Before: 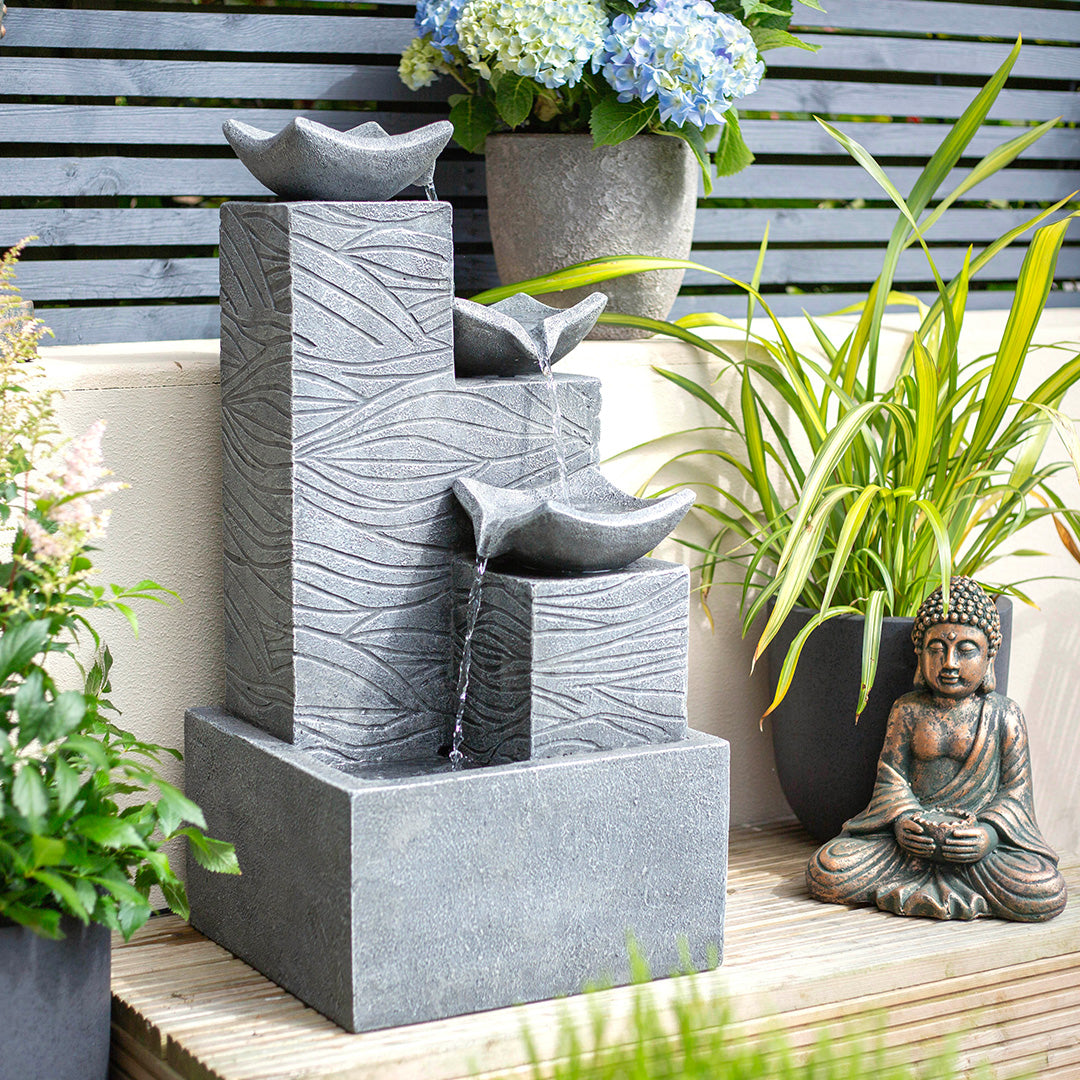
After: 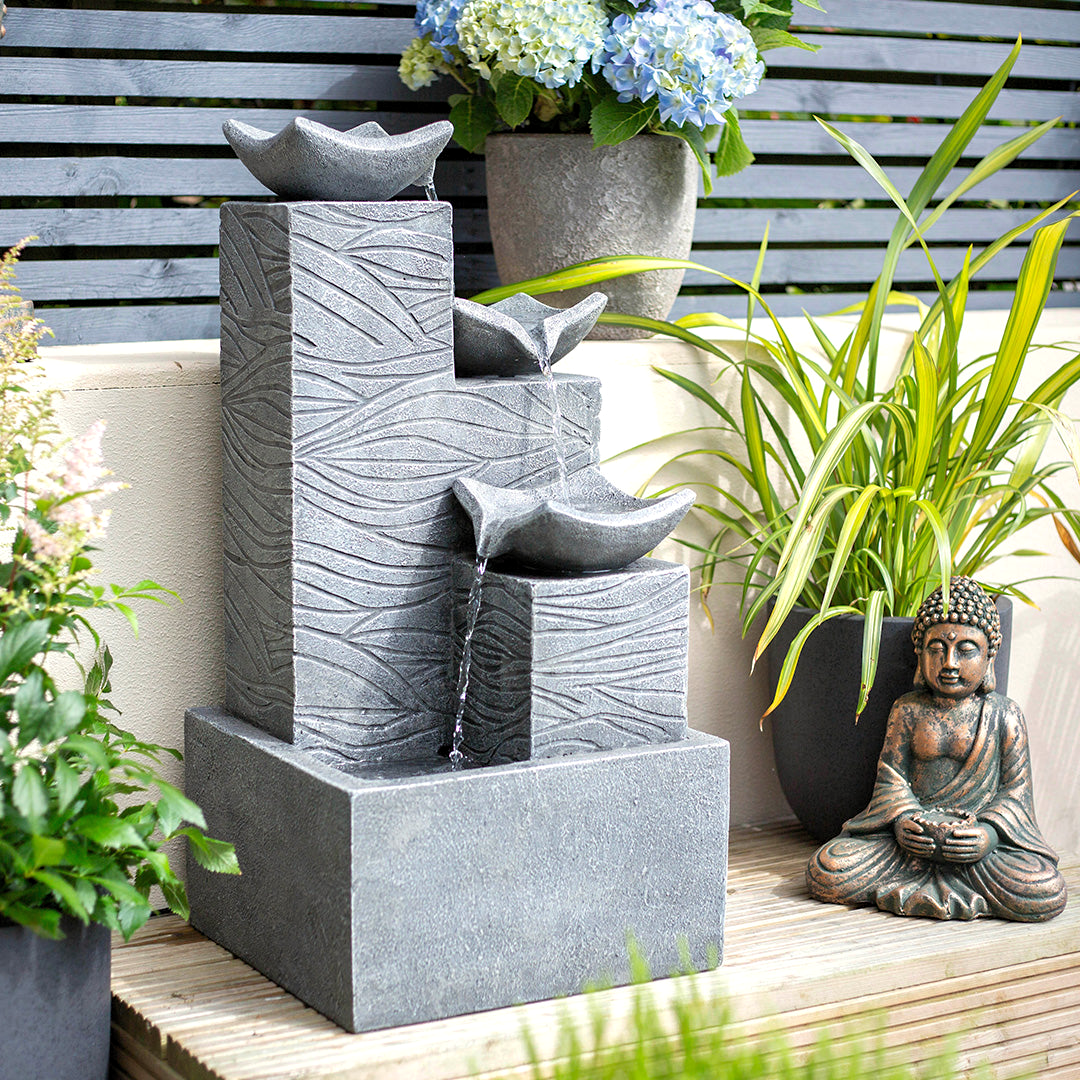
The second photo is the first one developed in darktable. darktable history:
levels: levels [0.026, 0.507, 0.987]
sharpen: radius 5.346, amount 0.316, threshold 26.5
